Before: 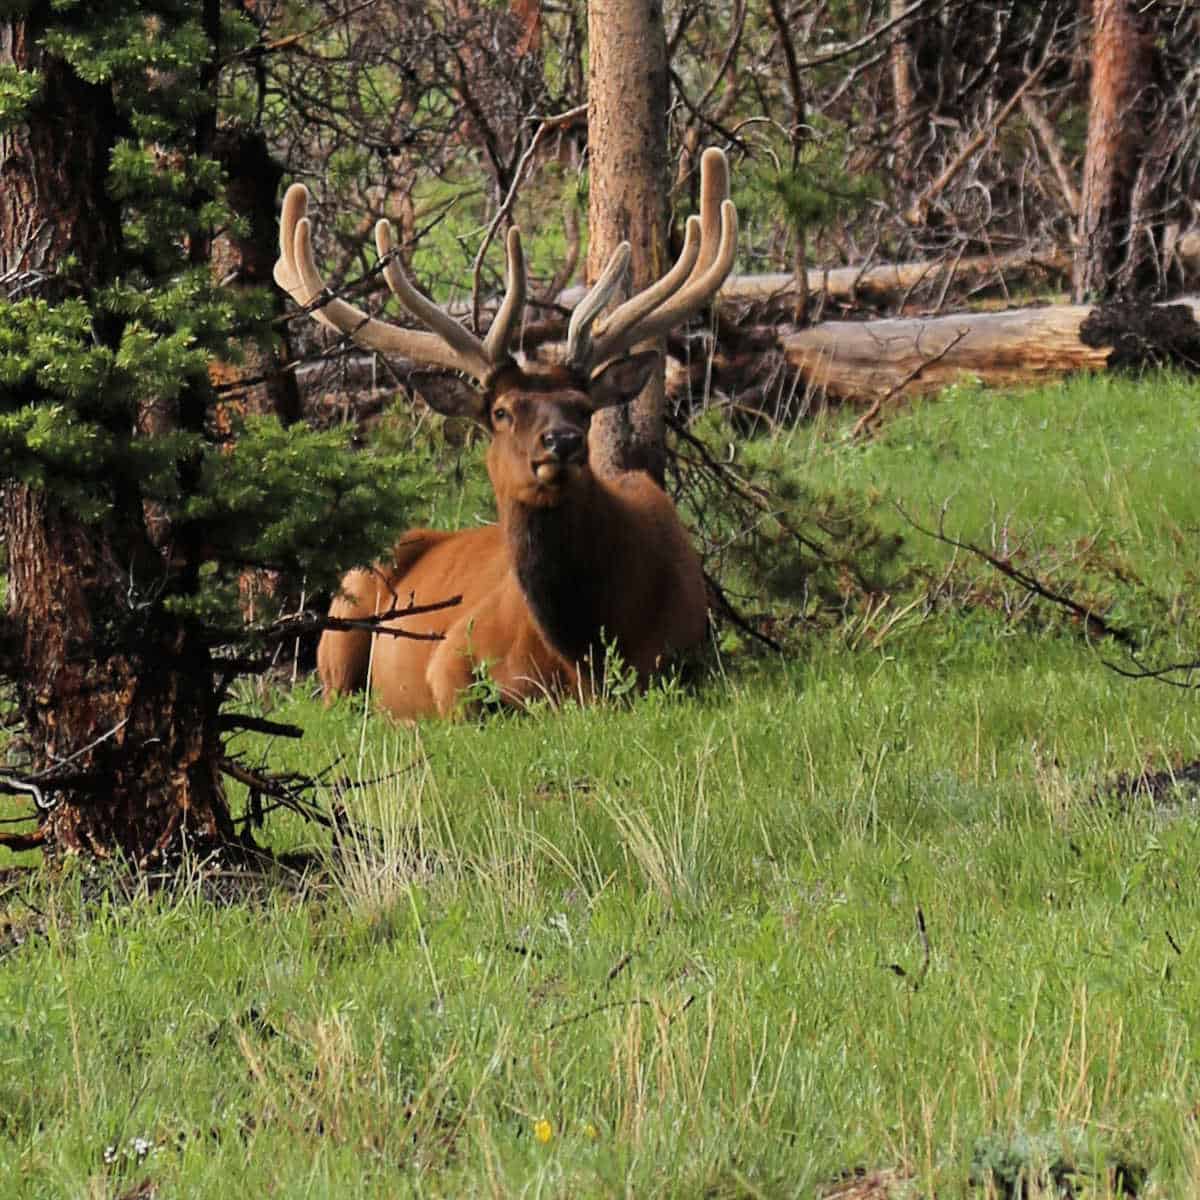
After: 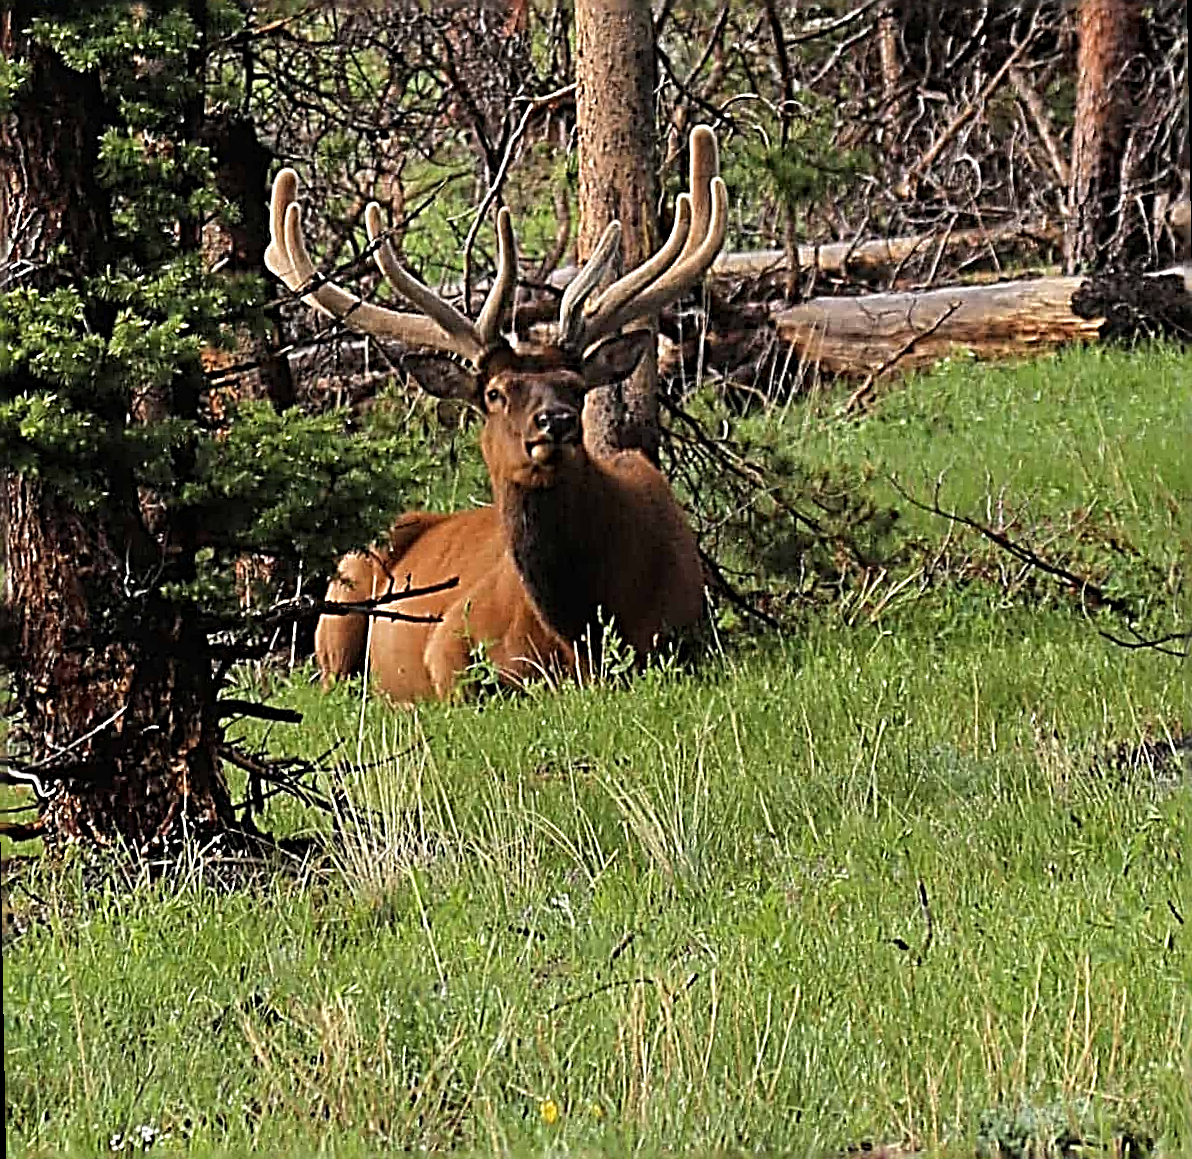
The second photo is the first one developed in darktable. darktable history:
sharpen: radius 3.158, amount 1.731
rotate and perspective: rotation -1°, crop left 0.011, crop right 0.989, crop top 0.025, crop bottom 0.975
